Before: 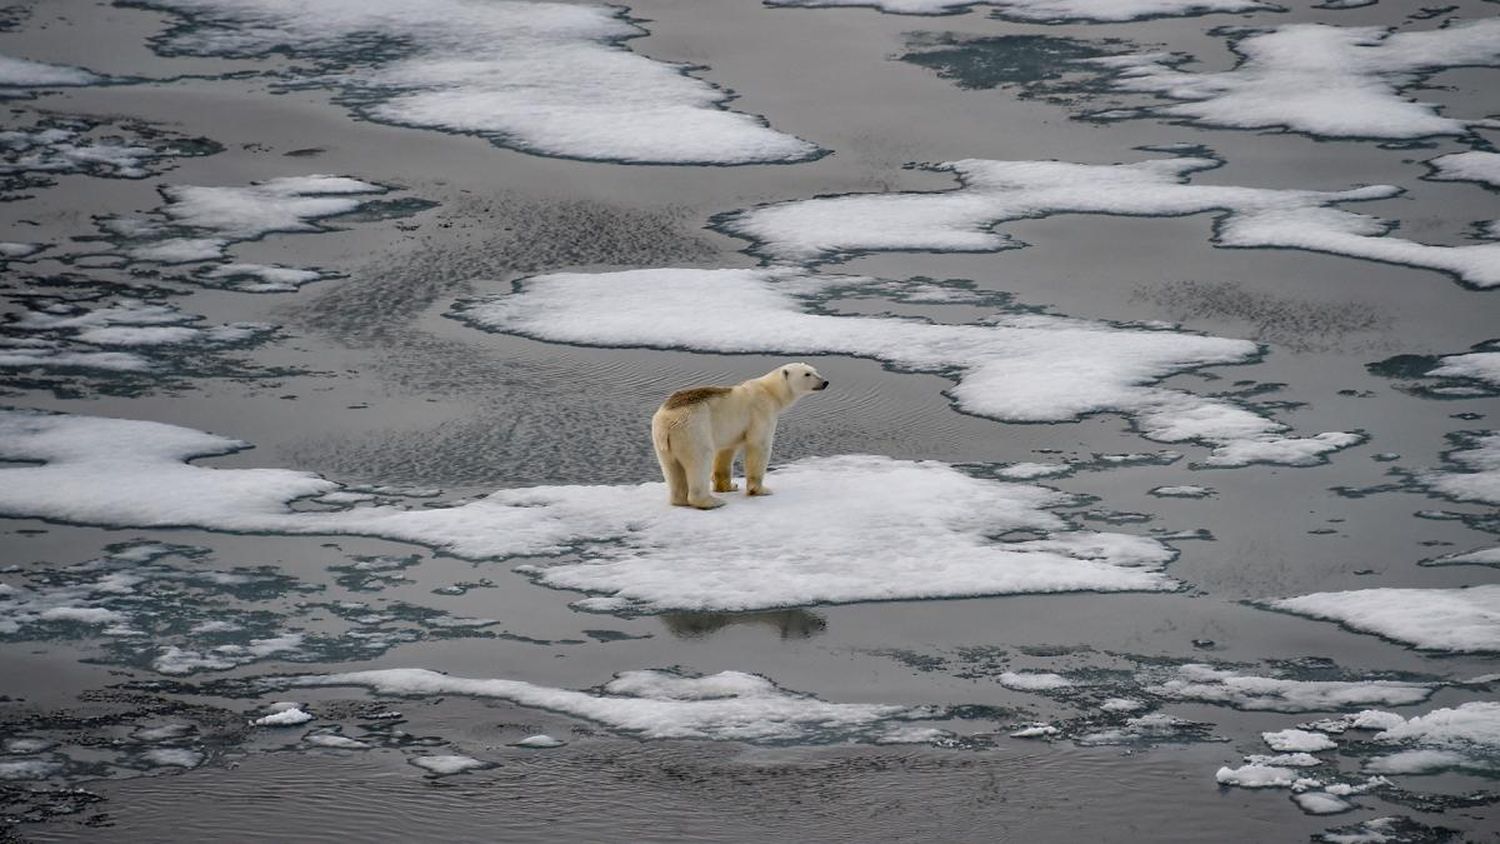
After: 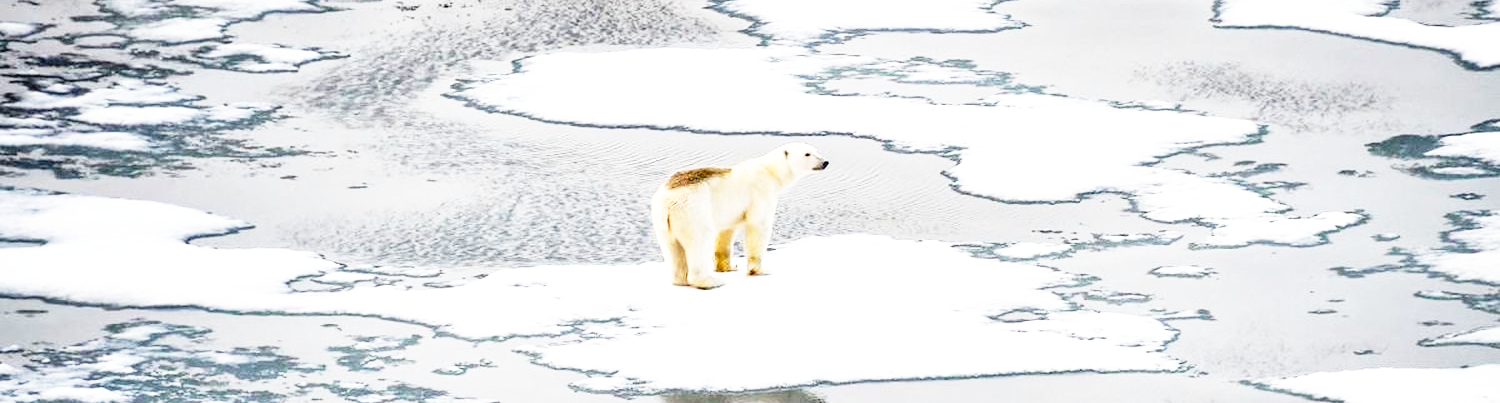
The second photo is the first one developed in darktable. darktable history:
base curve: curves: ch0 [(0, 0) (0.012, 0.01) (0.073, 0.168) (0.31, 0.711) (0.645, 0.957) (1, 1)], preserve colors none
exposure: black level correction 0, exposure 1.183 EV, compensate highlight preservation false
crop and rotate: top 26.109%, bottom 26.05%
